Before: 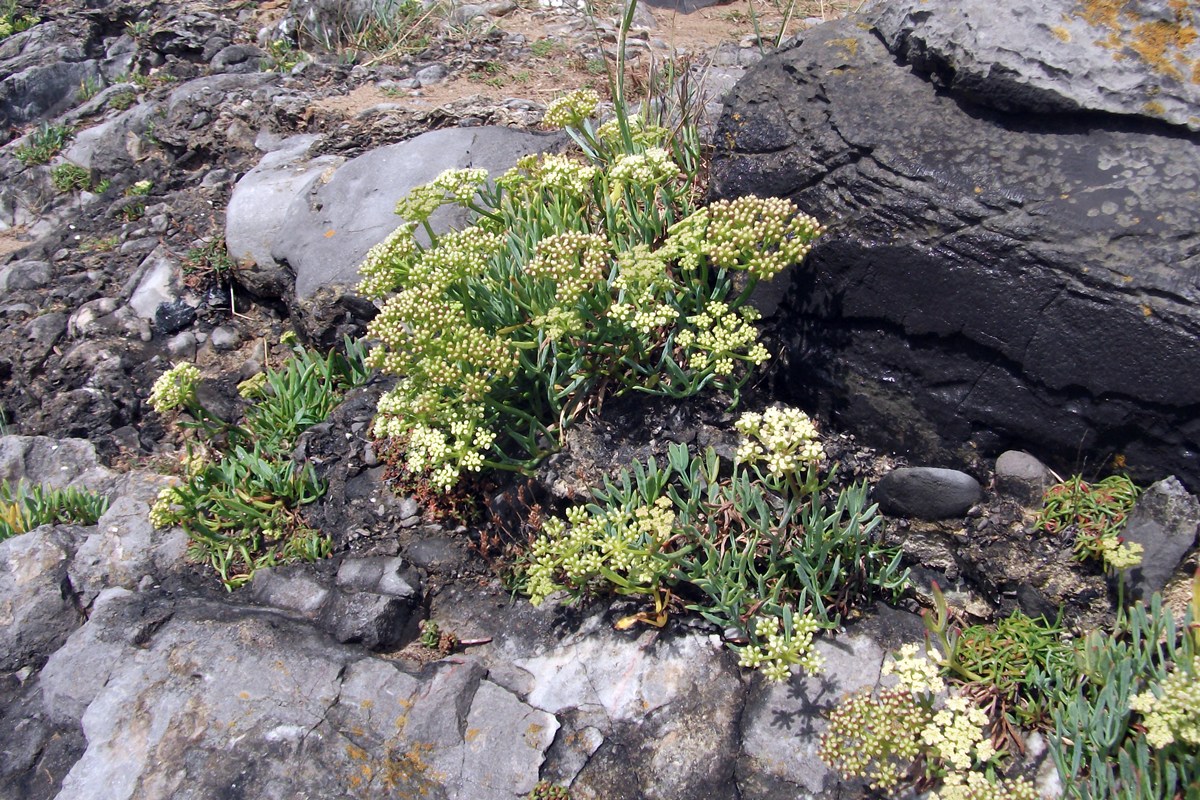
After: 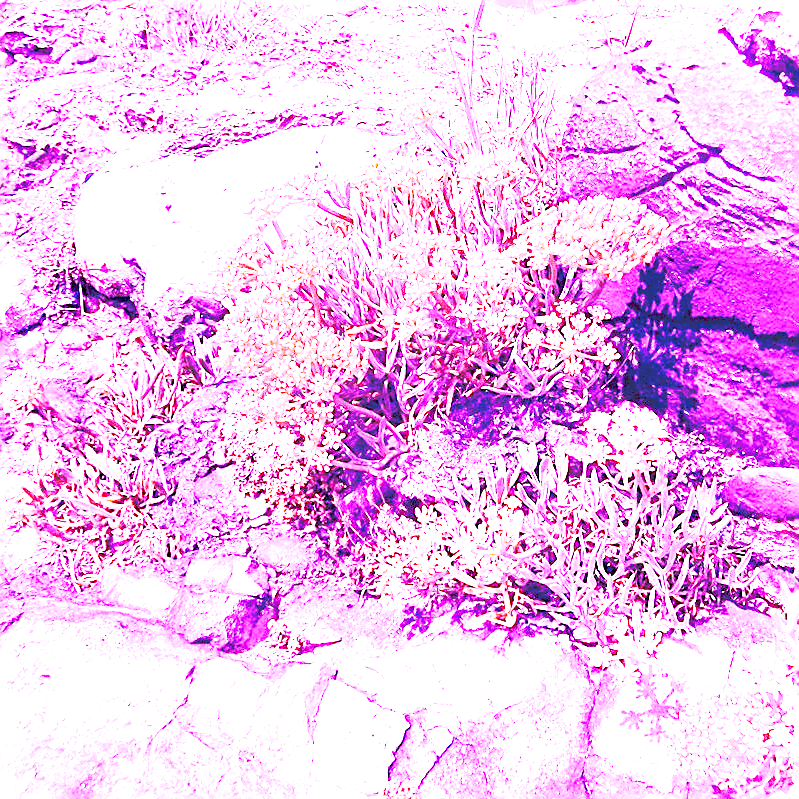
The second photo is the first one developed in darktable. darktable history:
crop and rotate: left 12.648%, right 20.685%
tone curve: curves: ch0 [(0, 0) (0.003, 0.203) (0.011, 0.203) (0.025, 0.21) (0.044, 0.22) (0.069, 0.231) (0.1, 0.243) (0.136, 0.255) (0.177, 0.277) (0.224, 0.305) (0.277, 0.346) (0.335, 0.412) (0.399, 0.492) (0.468, 0.571) (0.543, 0.658) (0.623, 0.75) (0.709, 0.837) (0.801, 0.905) (0.898, 0.955) (1, 1)], preserve colors none
white balance: red 8, blue 8
exposure: black level correction 0, exposure -0.766 EV, compensate highlight preservation false
sharpen: on, module defaults
